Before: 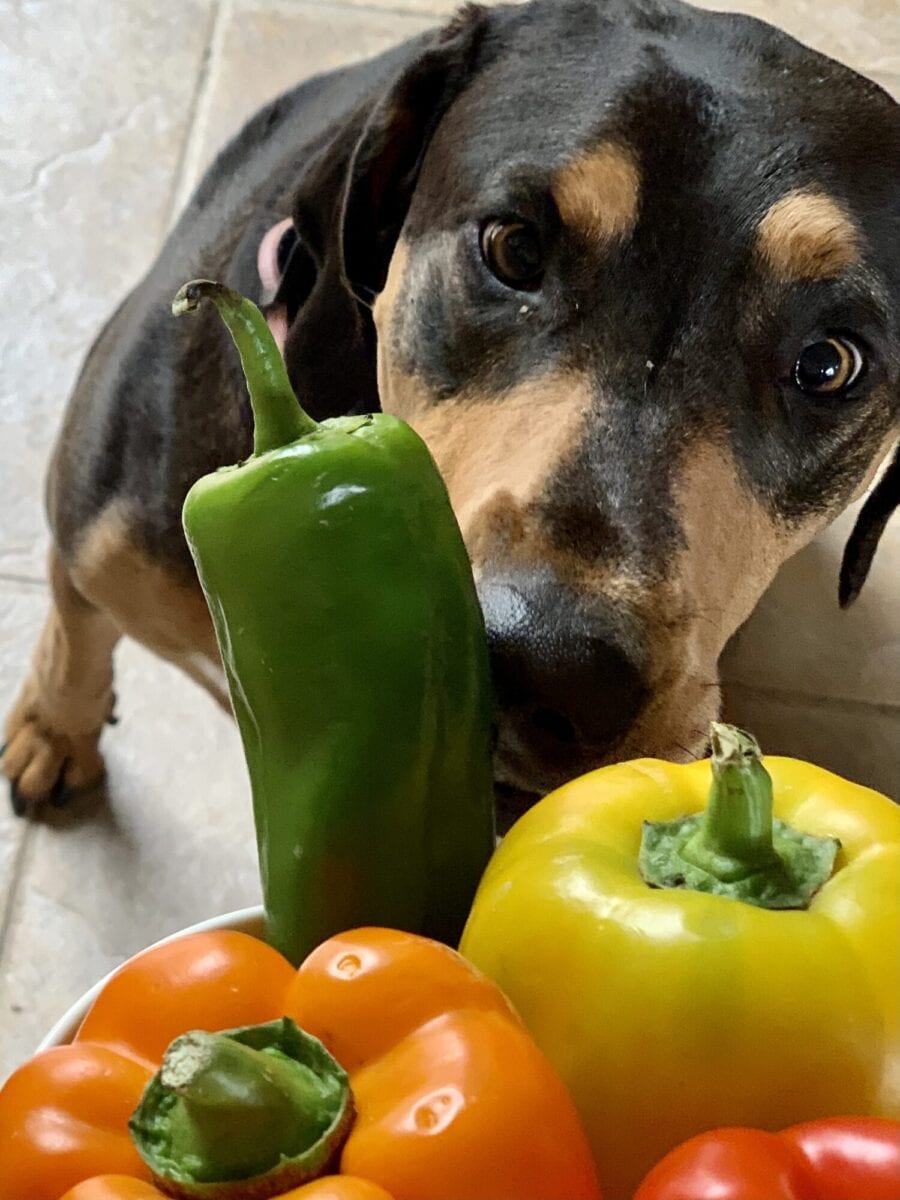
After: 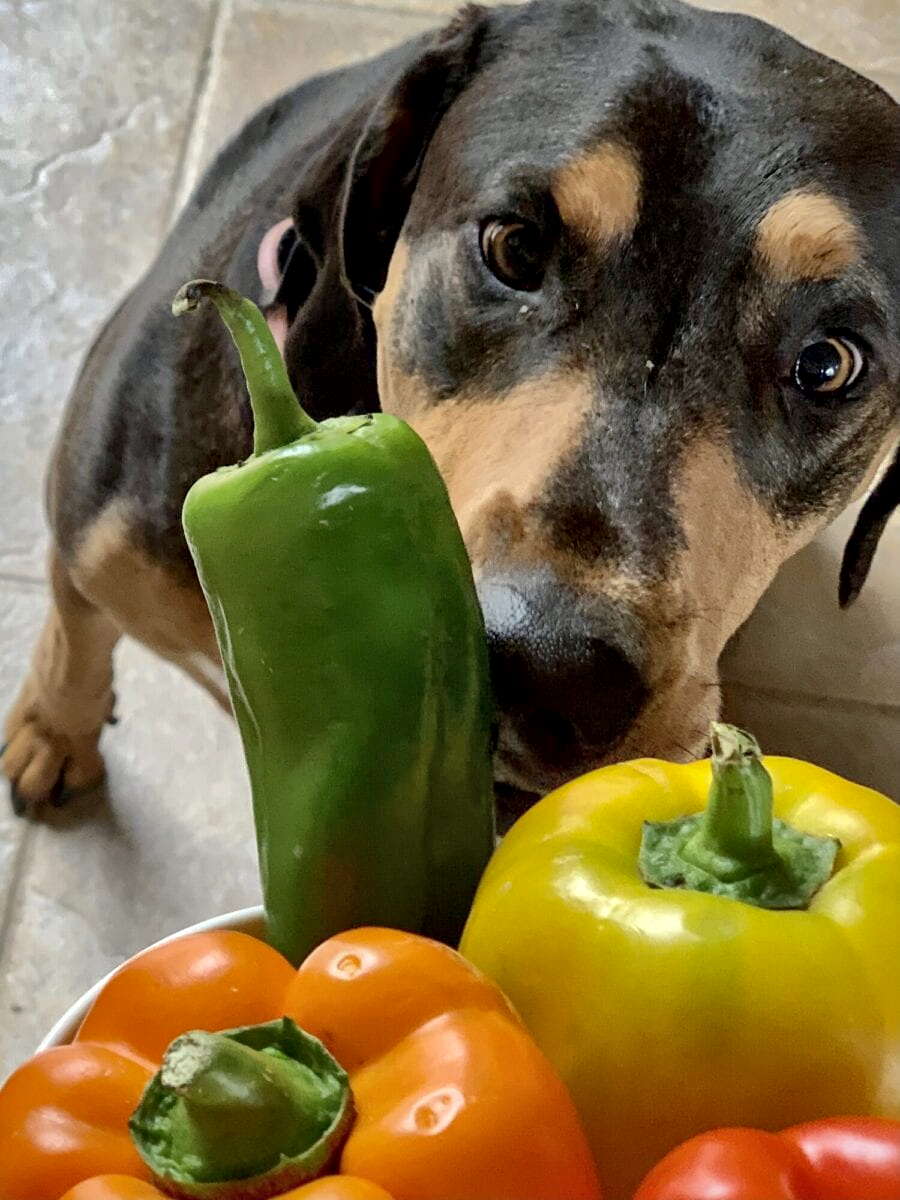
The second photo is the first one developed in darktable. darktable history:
local contrast: mode bilateral grid, contrast 19, coarseness 50, detail 149%, midtone range 0.2
shadows and highlights: highlights -59.83
